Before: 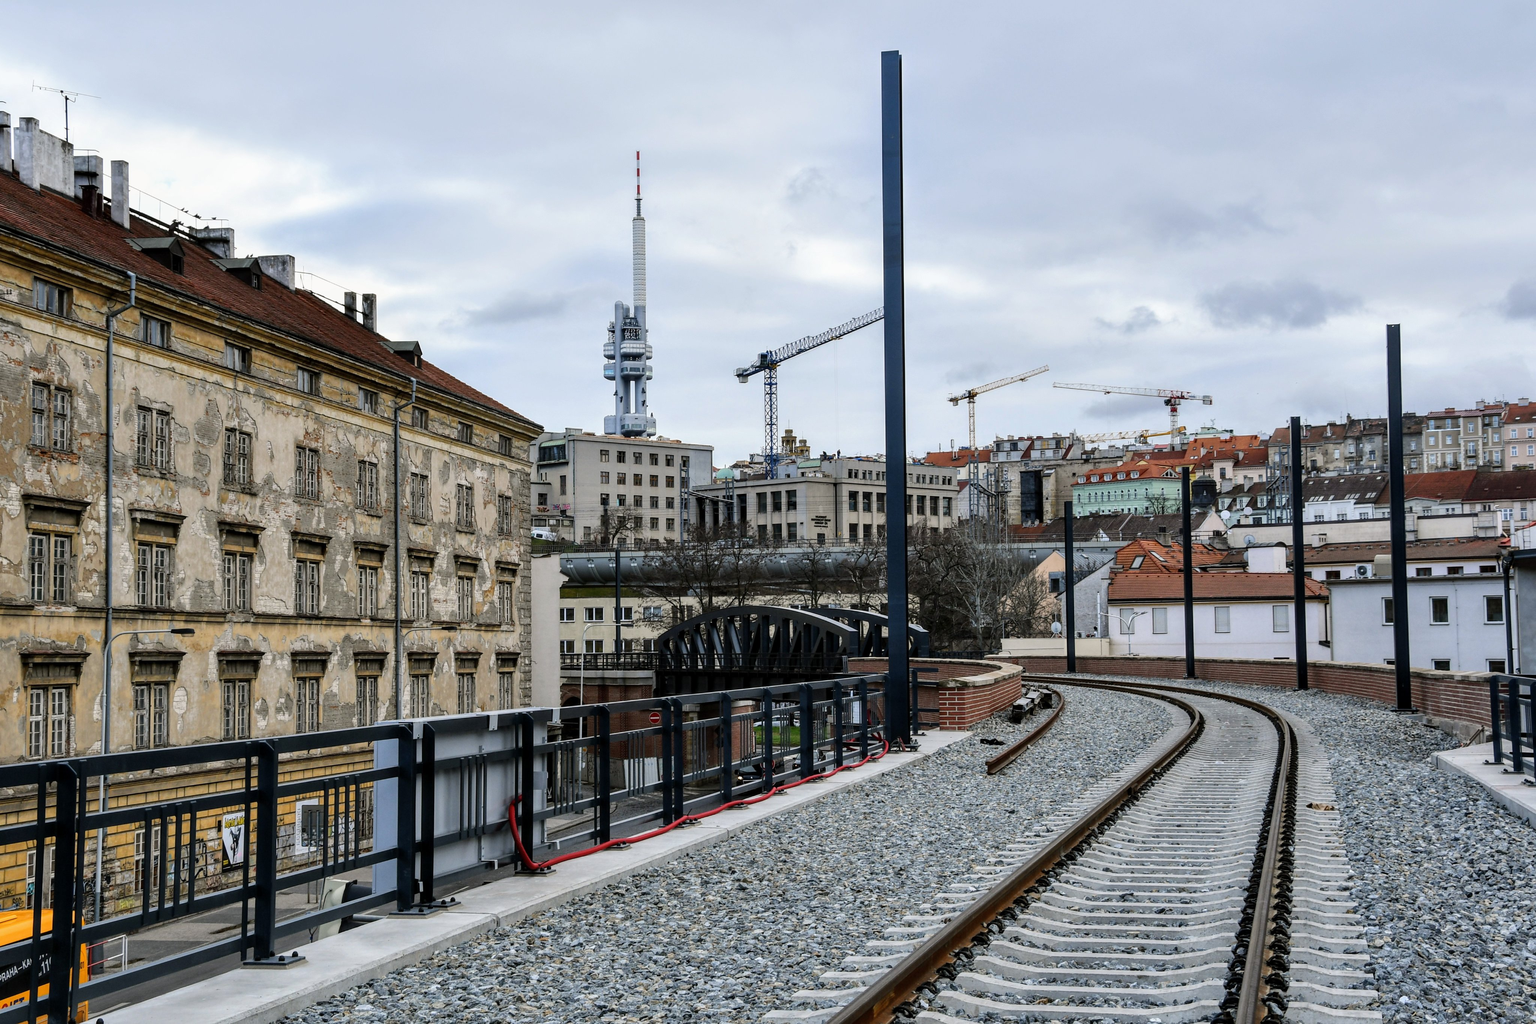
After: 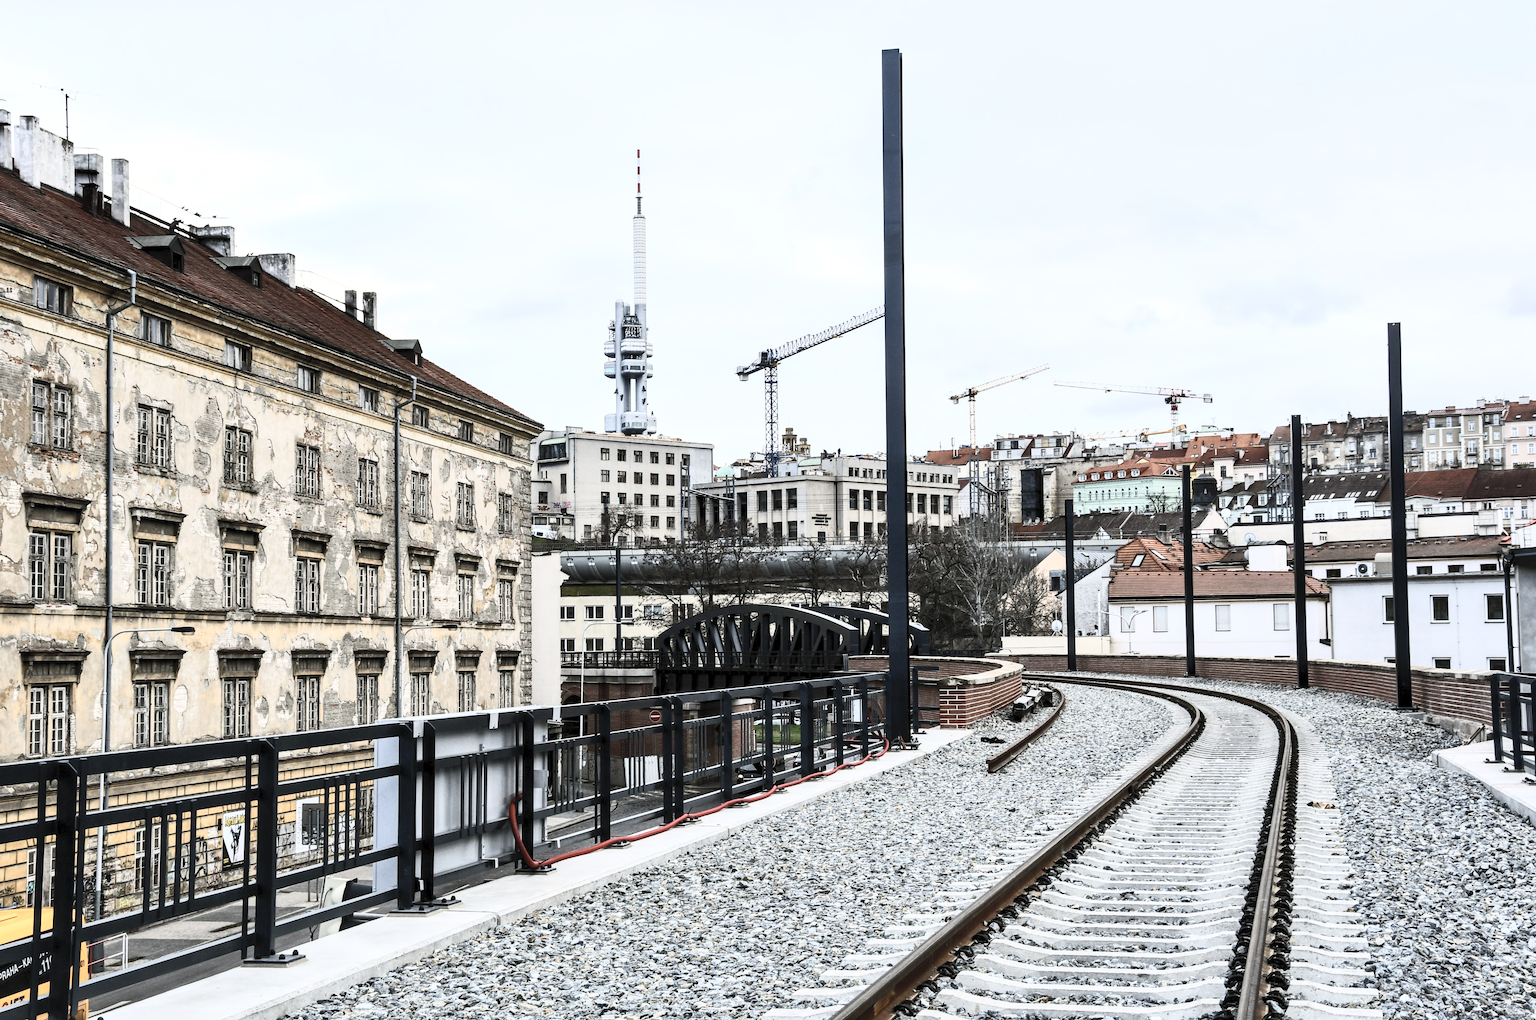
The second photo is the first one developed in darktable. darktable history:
local contrast: mode bilateral grid, contrast 11, coarseness 25, detail 112%, midtone range 0.2
crop: top 0.236%, bottom 0.1%
contrast brightness saturation: contrast 0.556, brightness 0.573, saturation -0.347
